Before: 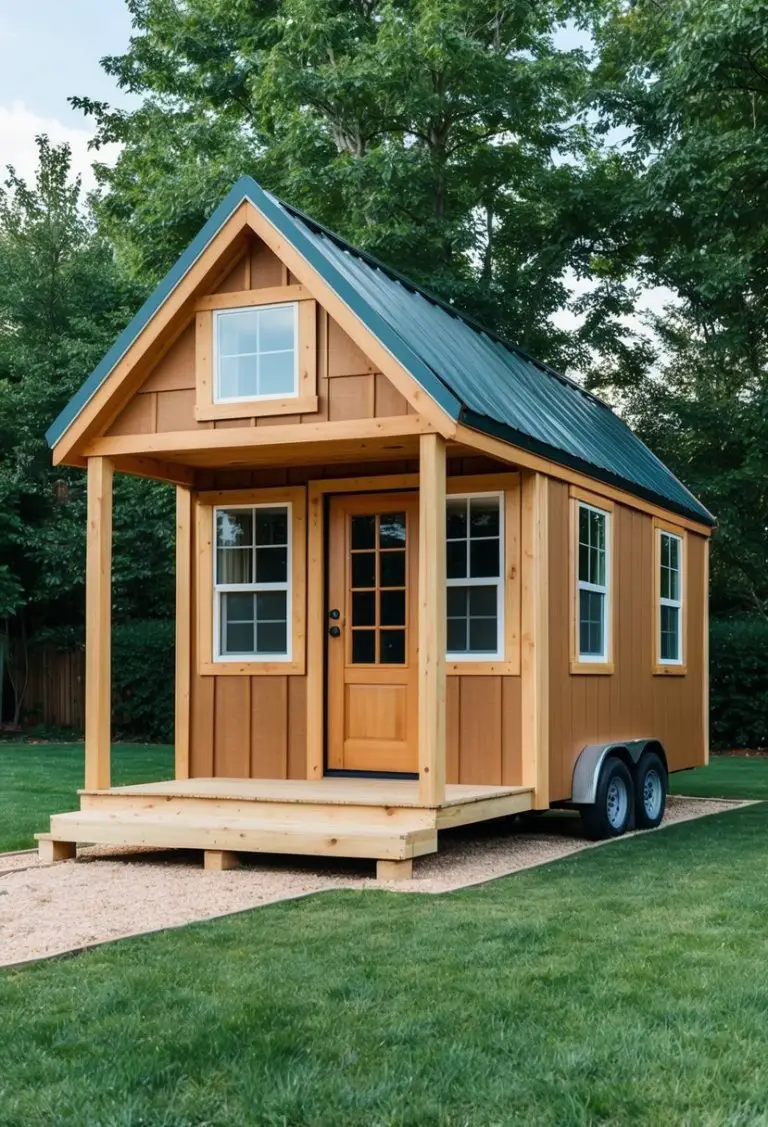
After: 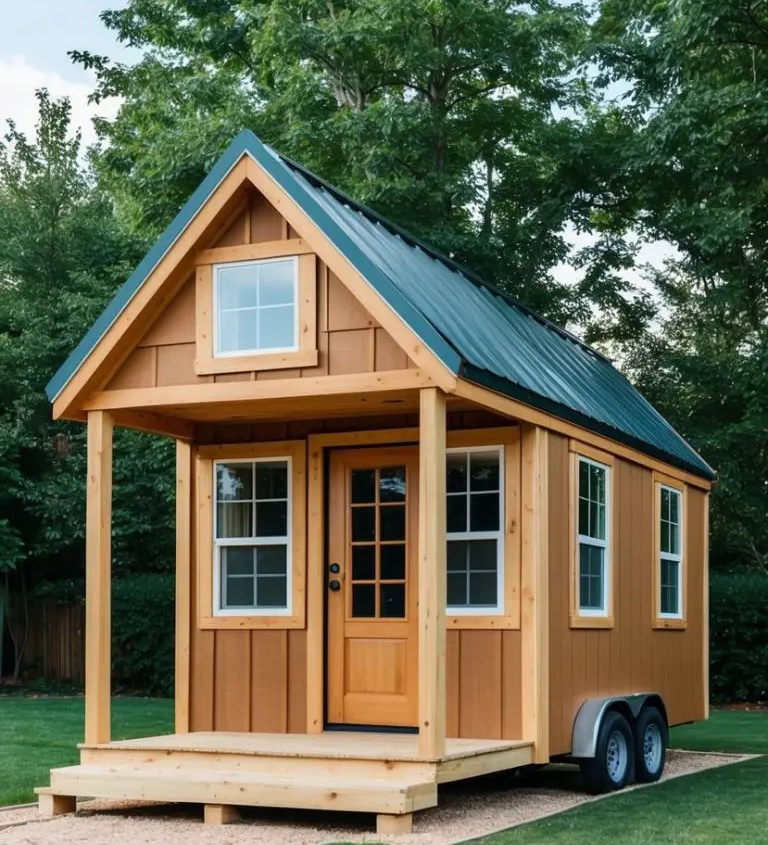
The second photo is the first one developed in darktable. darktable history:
crop: top 4.115%, bottom 20.893%
